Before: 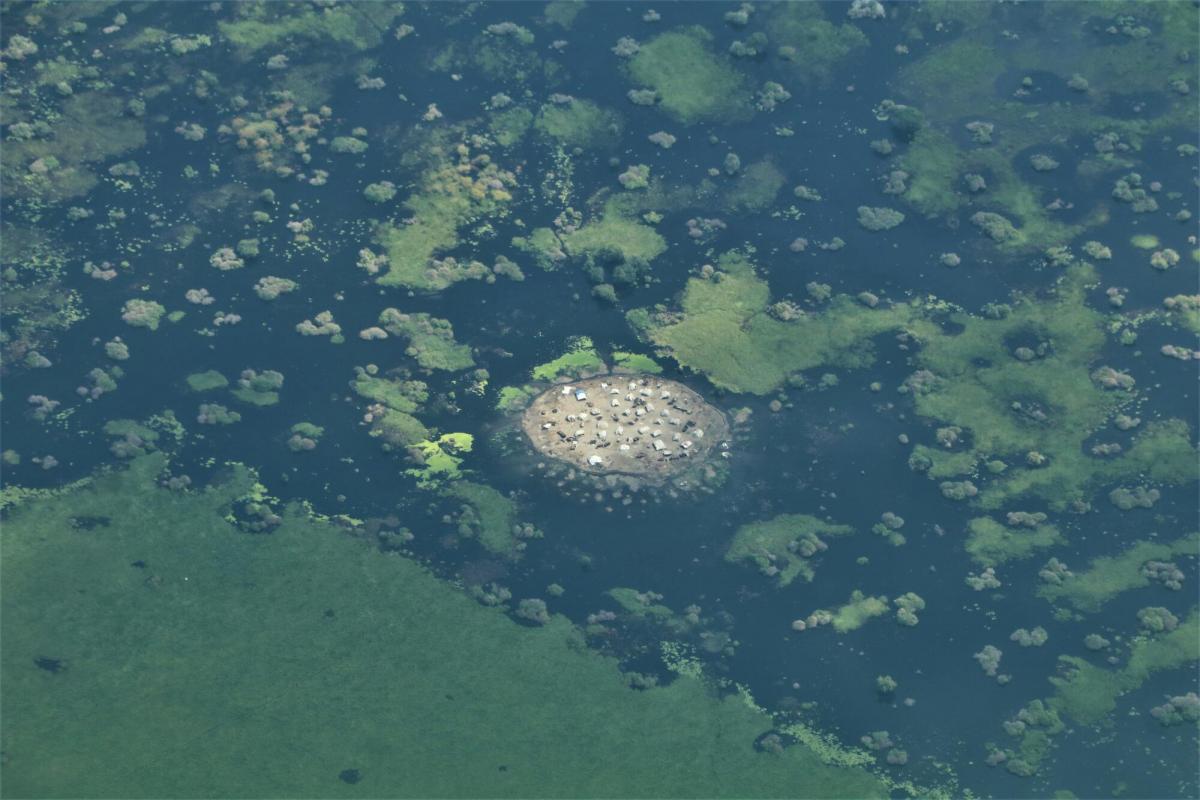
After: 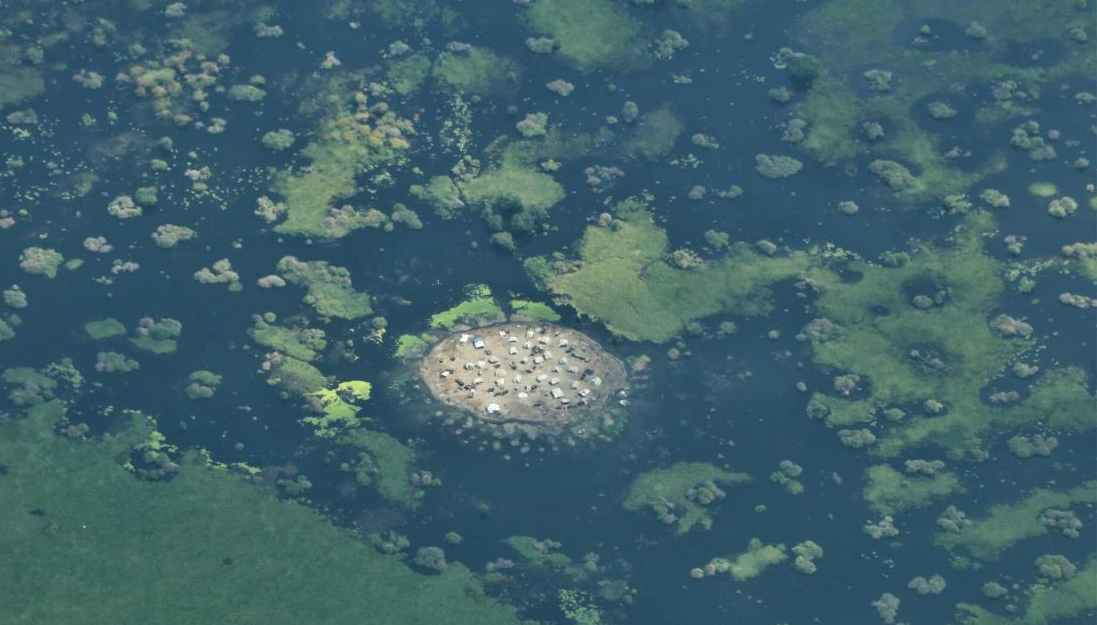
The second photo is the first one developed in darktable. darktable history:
crop: left 8.547%, top 6.609%, bottom 15.264%
